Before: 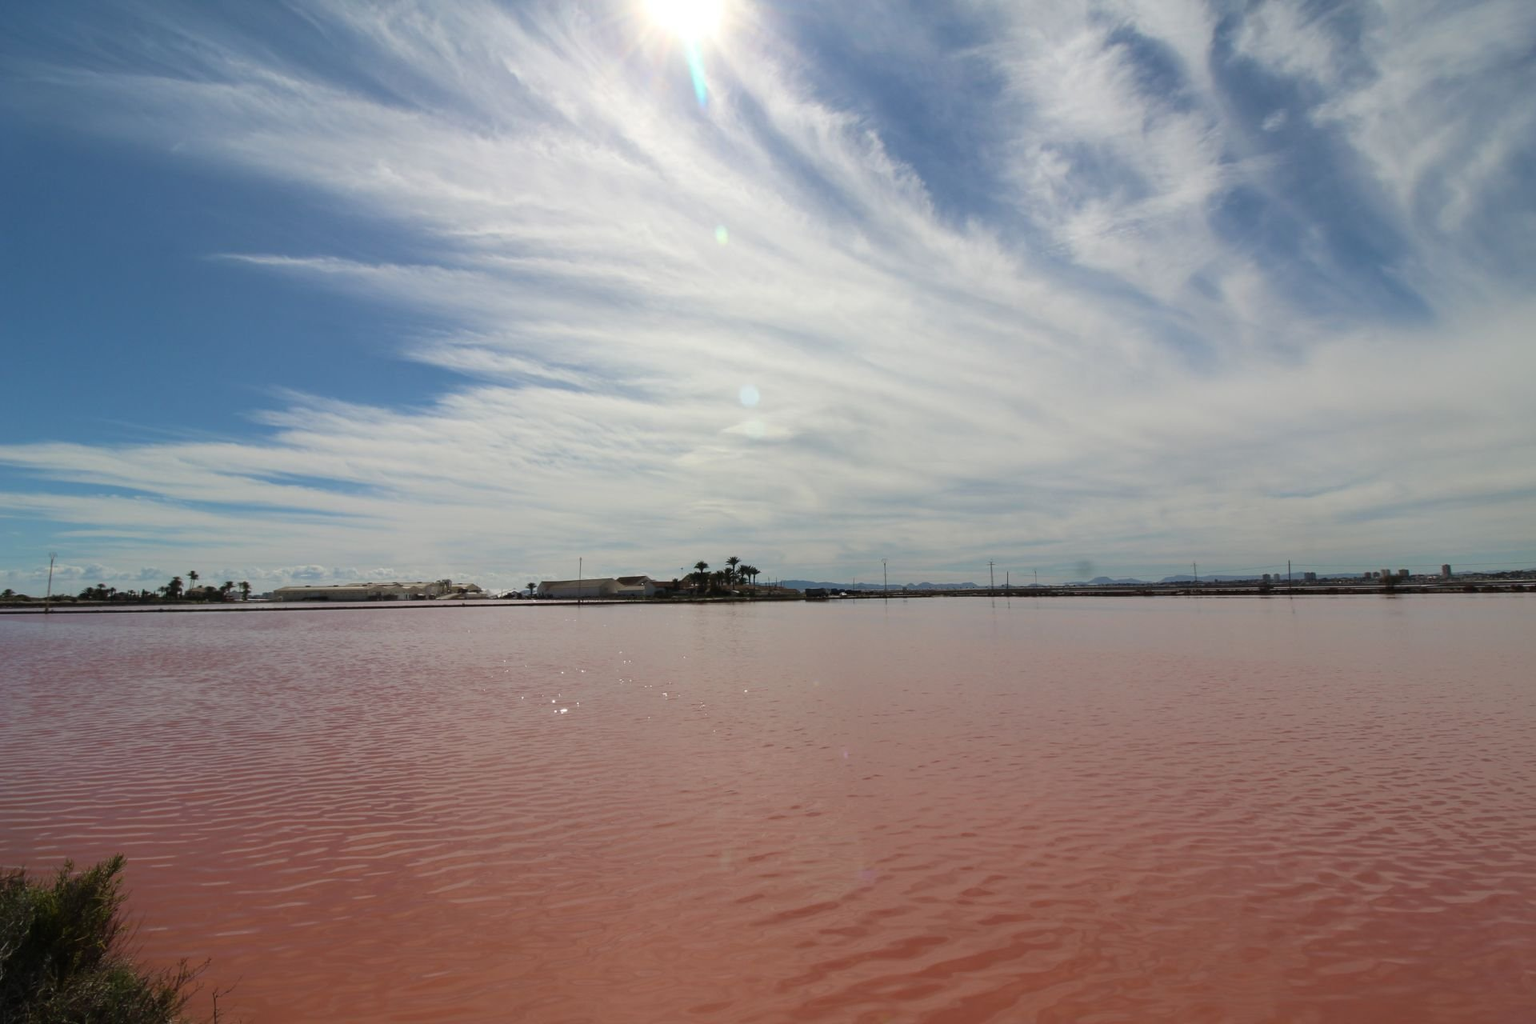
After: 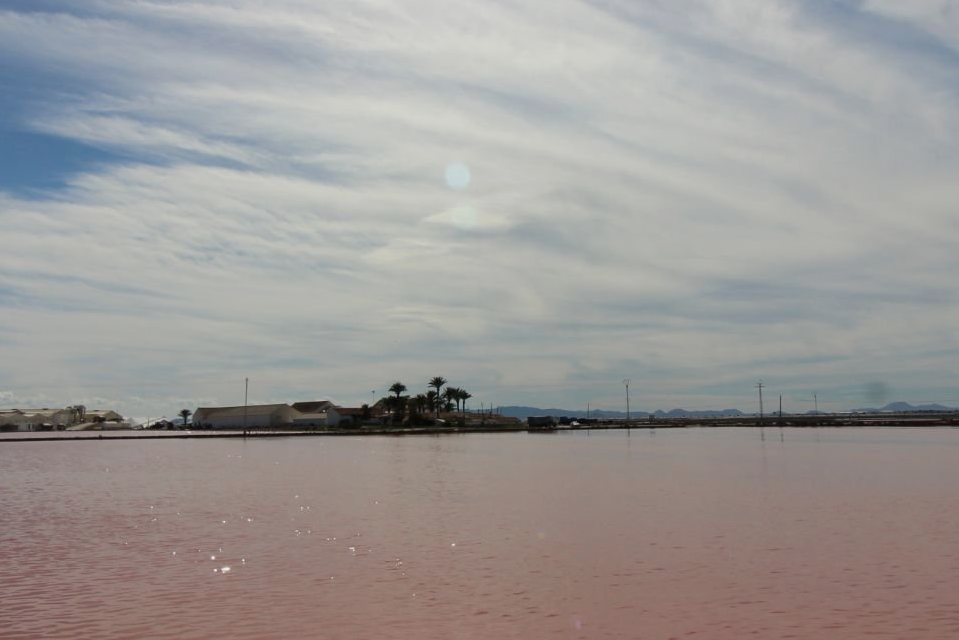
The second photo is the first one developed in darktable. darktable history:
exposure: black level correction 0.001, exposure -0.2 EV, compensate highlight preservation false
crop: left 25%, top 25%, right 25%, bottom 25%
